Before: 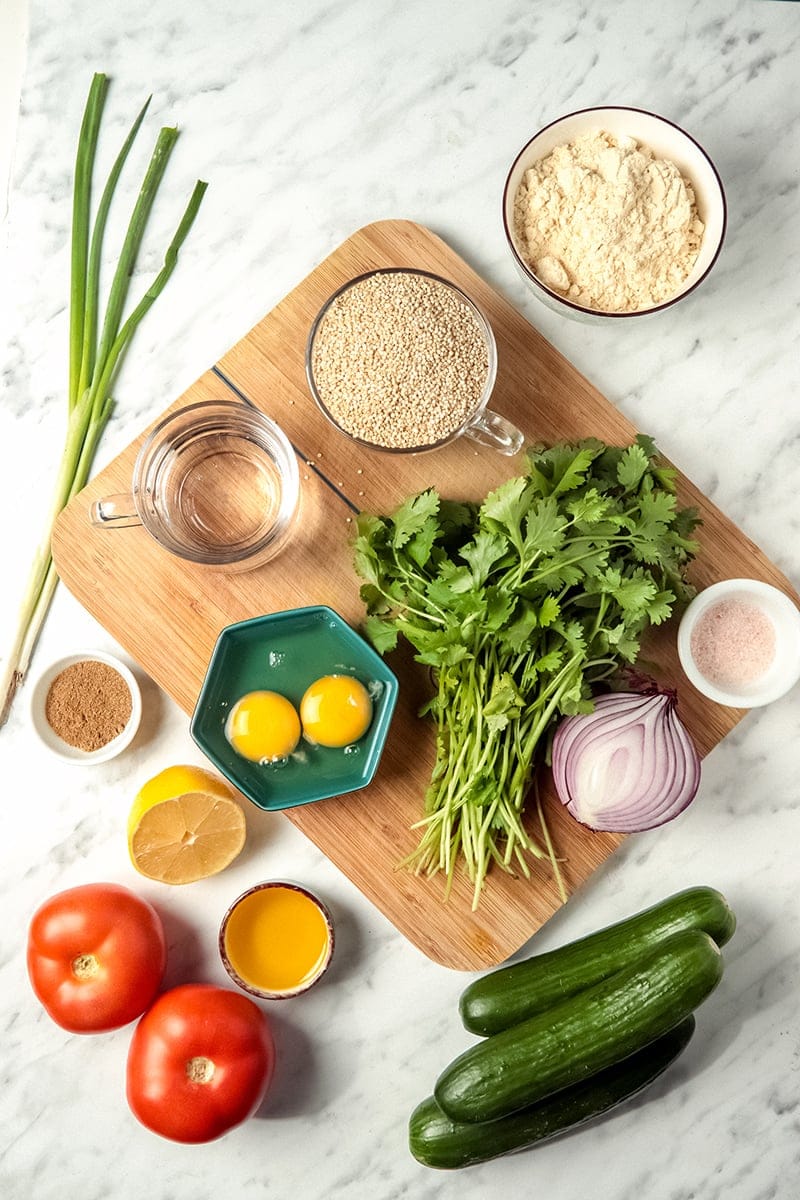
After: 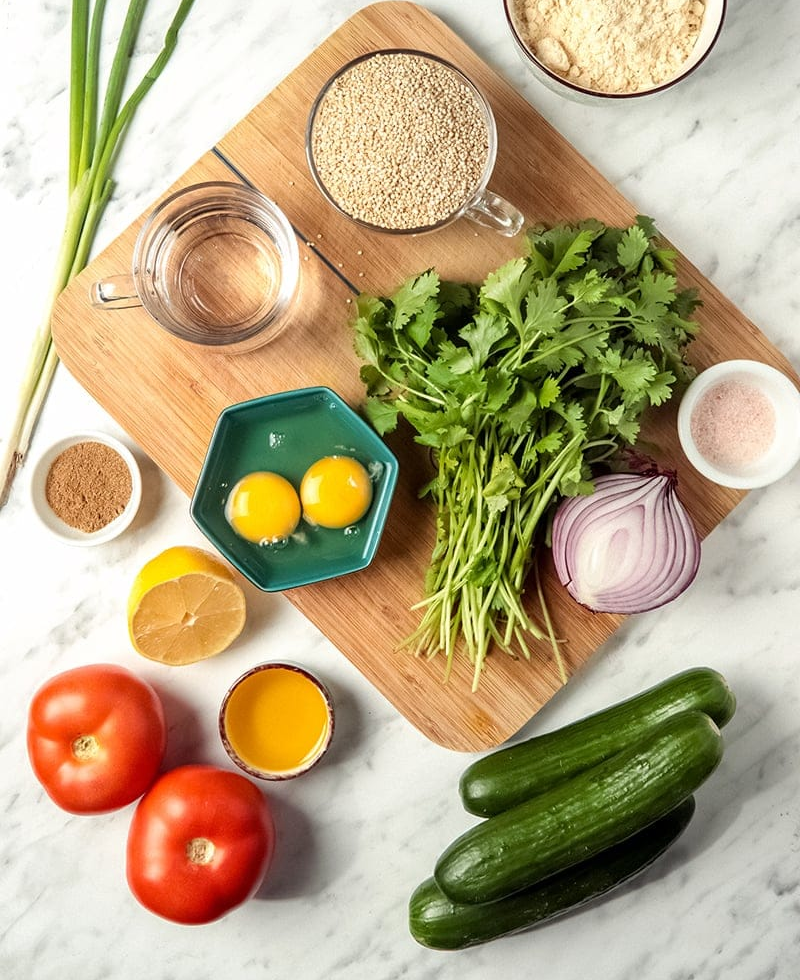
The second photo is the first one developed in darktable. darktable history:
crop and rotate: top 18.32%
